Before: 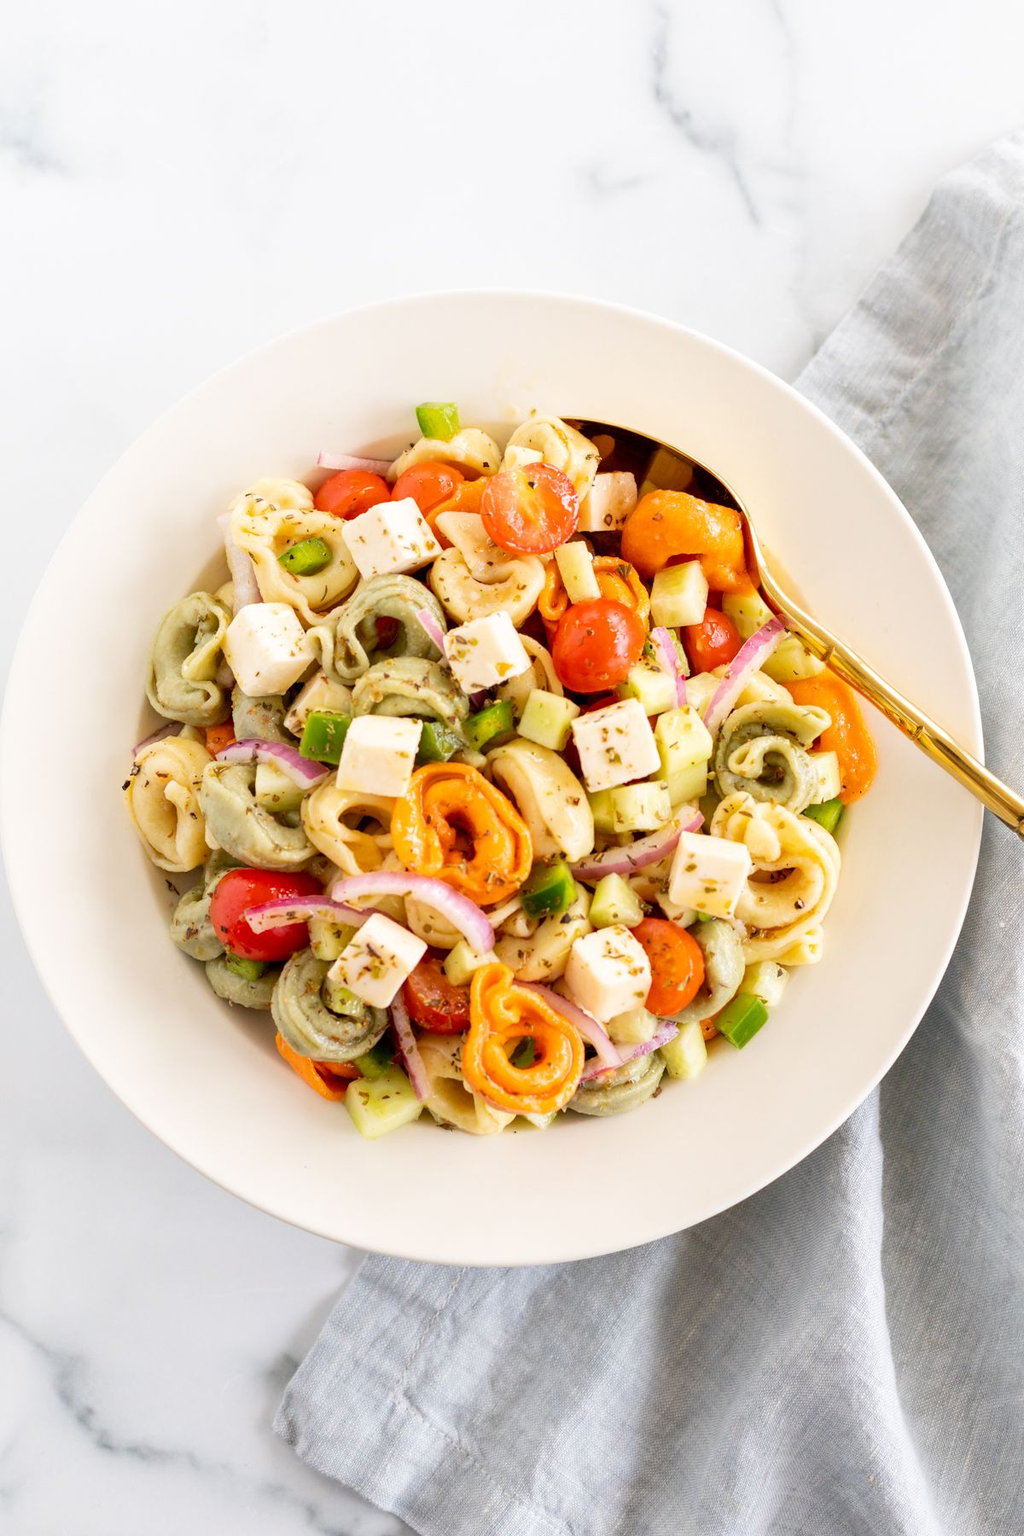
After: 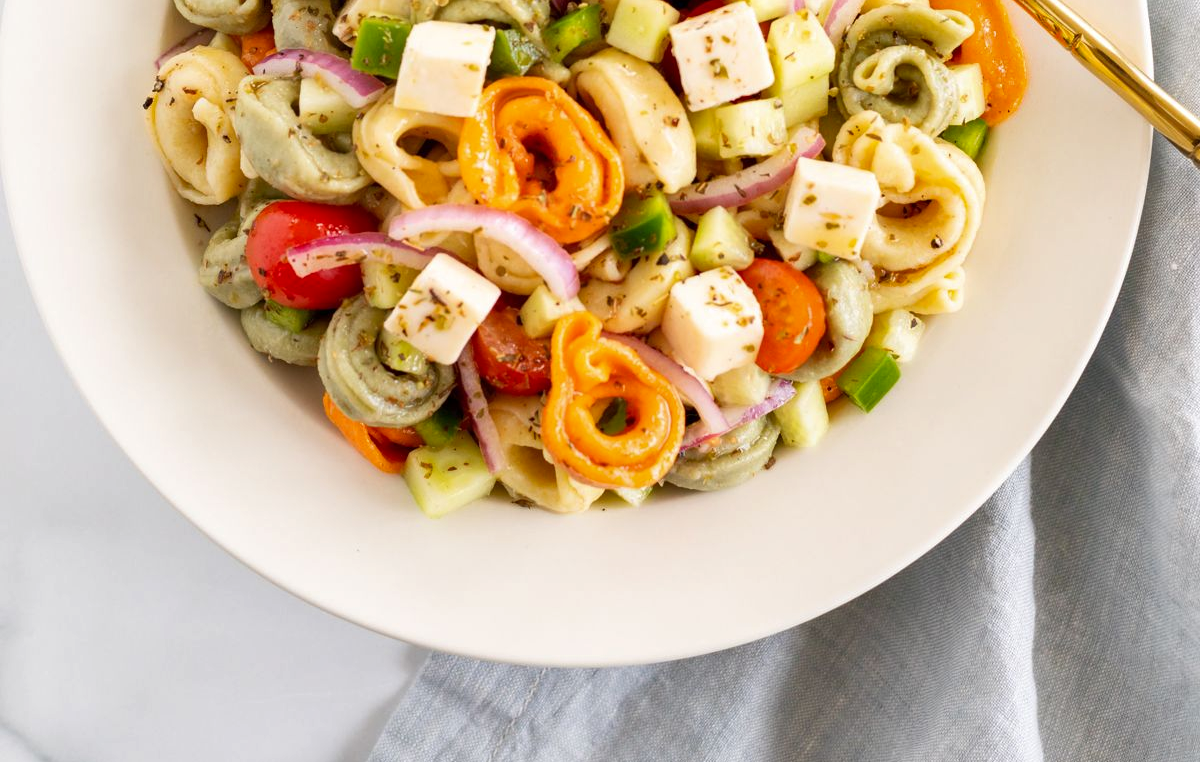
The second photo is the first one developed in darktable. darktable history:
shadows and highlights: shadows 32.36, highlights -31.26, highlights color adjustment 55.93%, soften with gaussian
crop: top 45.434%, bottom 12.229%
